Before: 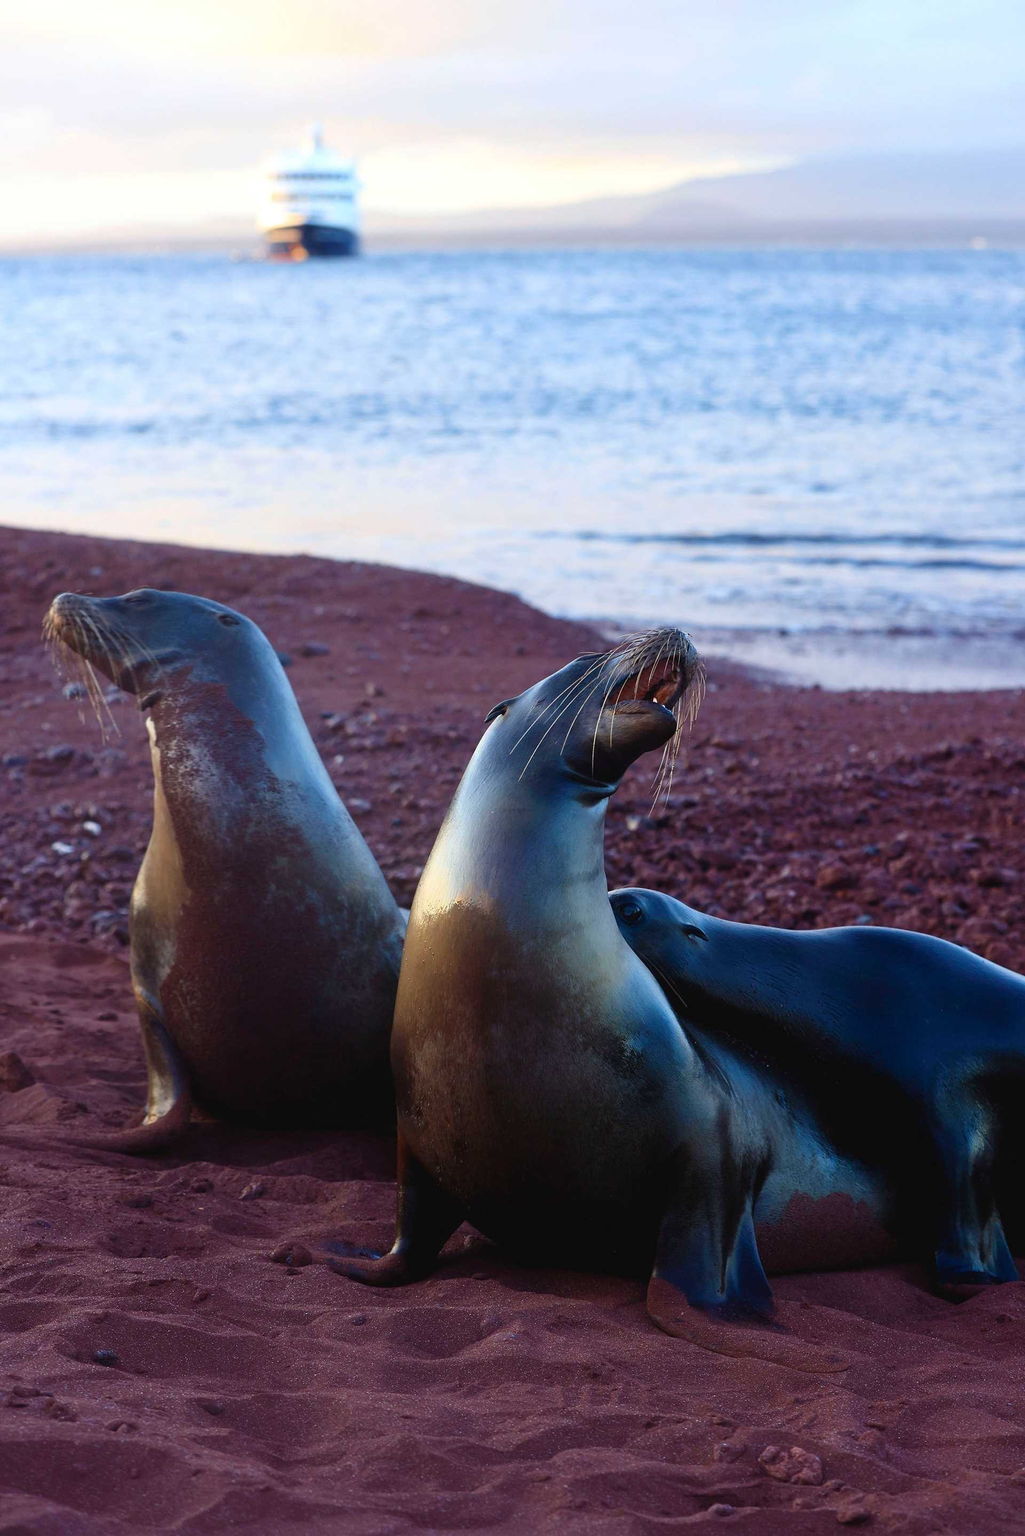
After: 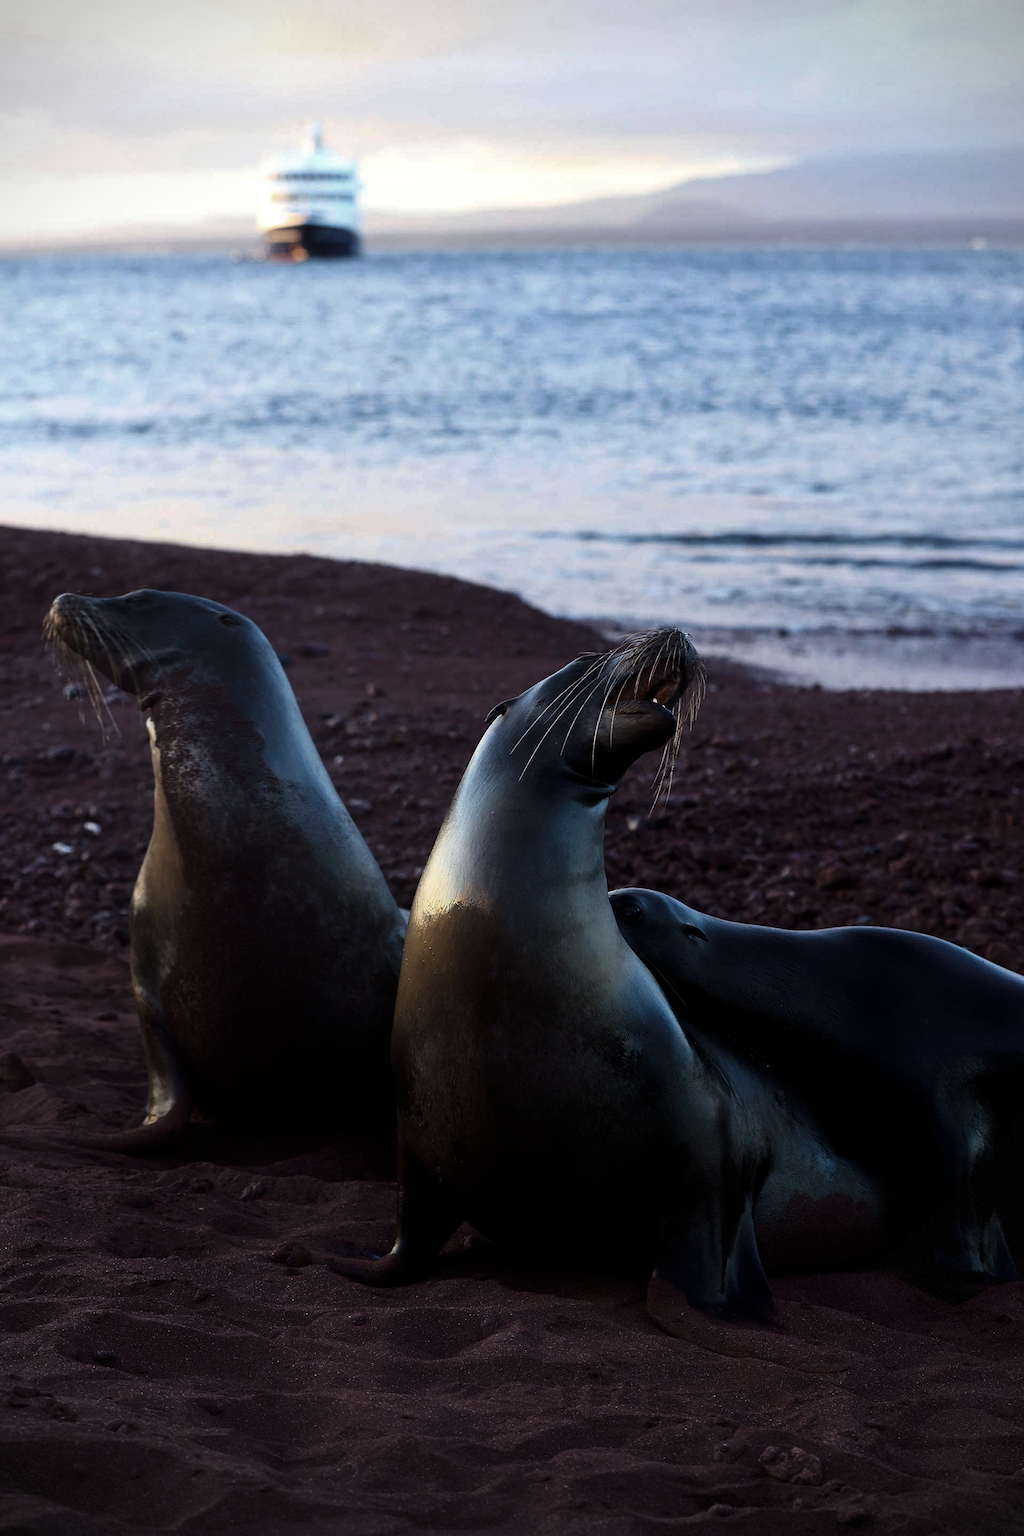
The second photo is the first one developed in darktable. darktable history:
vignetting: fall-off start 79.88%, dithering 8-bit output, unbound false
levels: levels [0, 0.618, 1]
